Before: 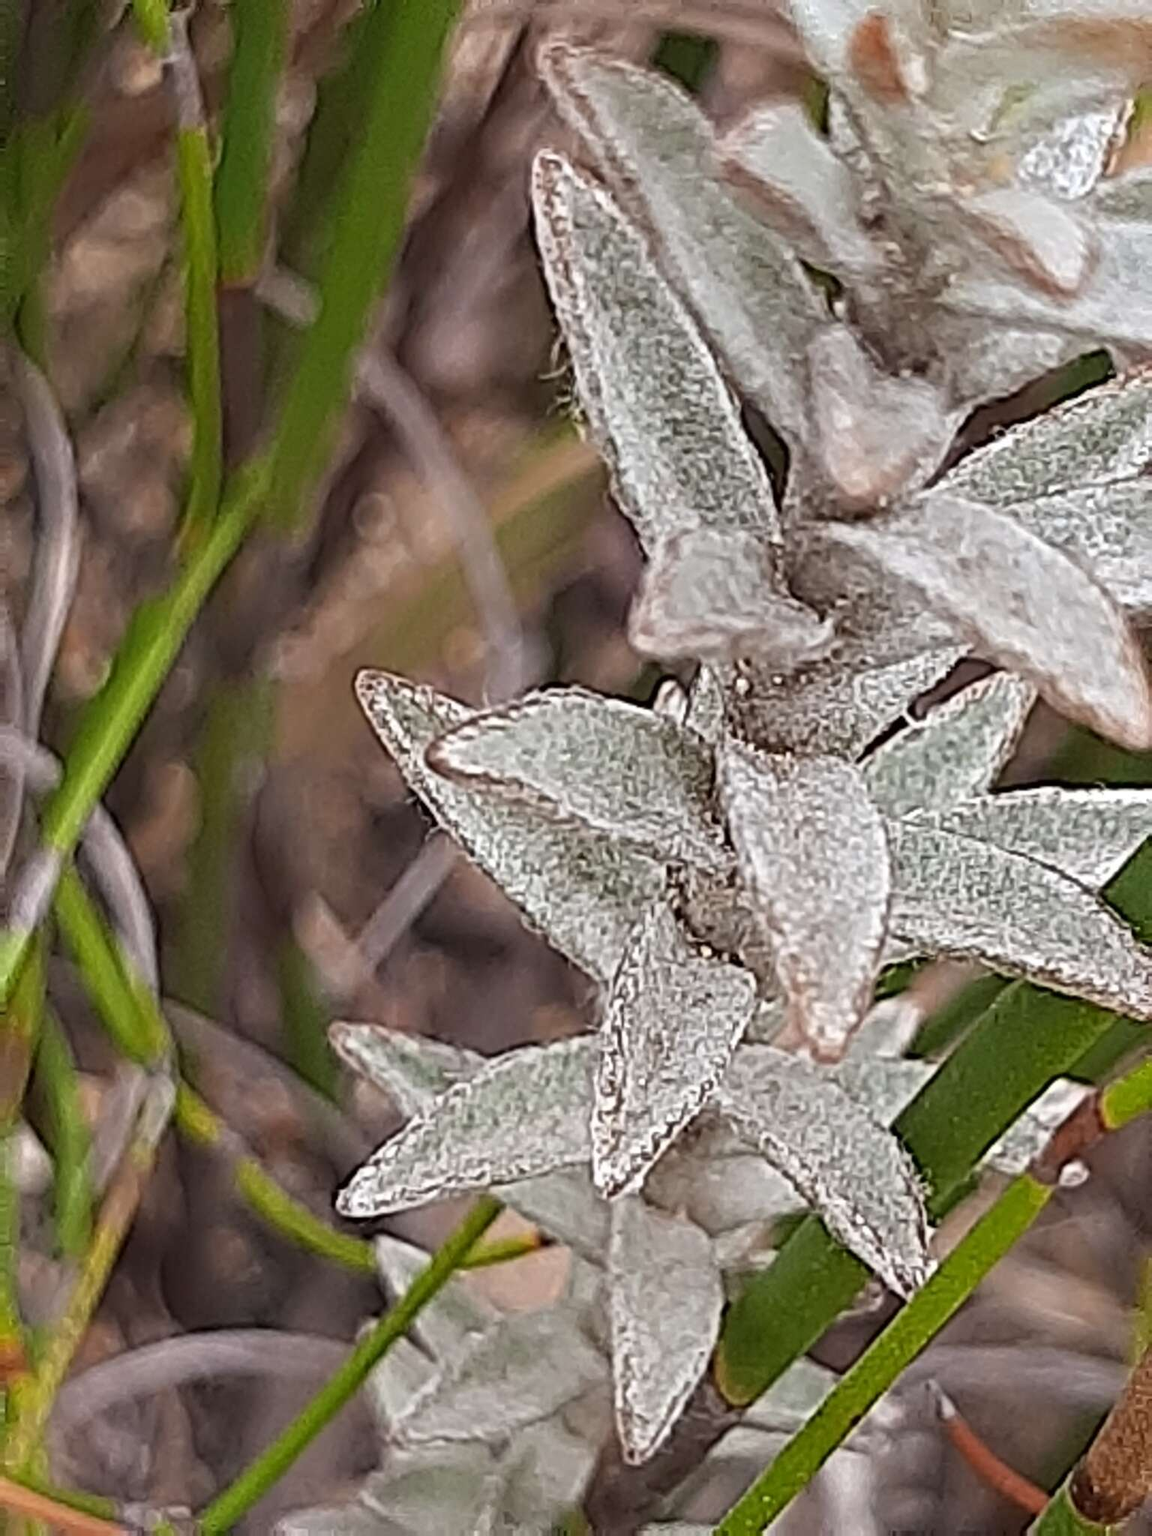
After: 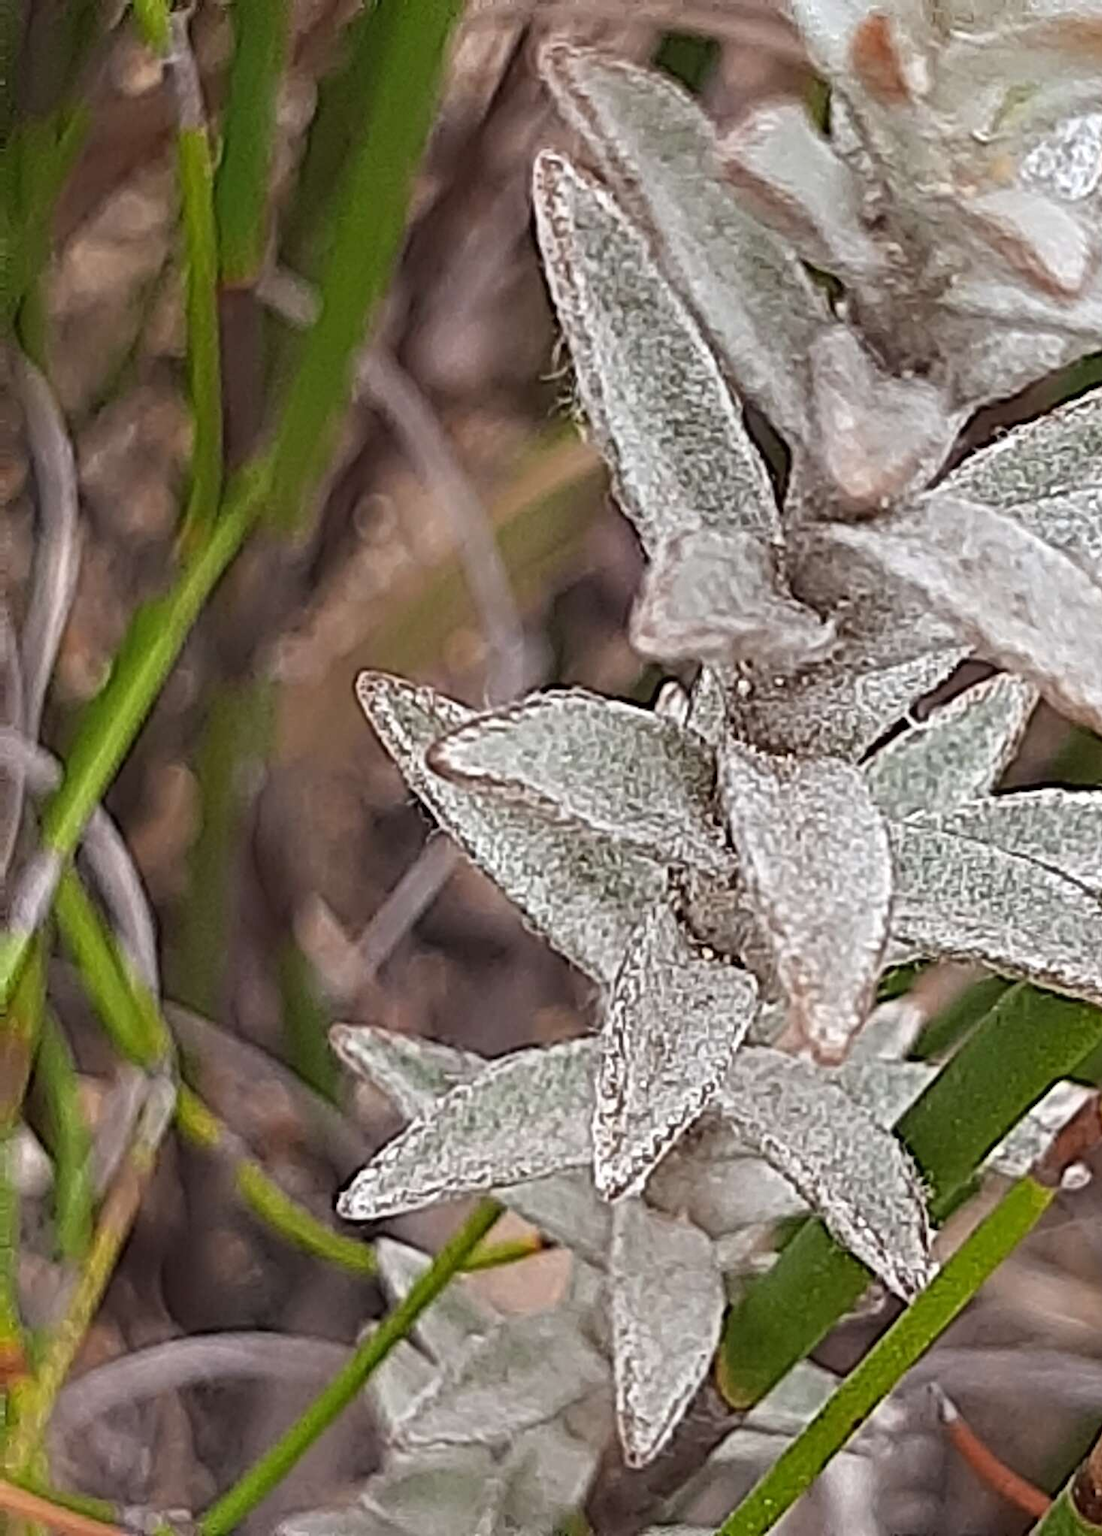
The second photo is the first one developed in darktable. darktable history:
tone equalizer: mask exposure compensation -0.501 EV
crop: right 4.345%, bottom 0.035%
